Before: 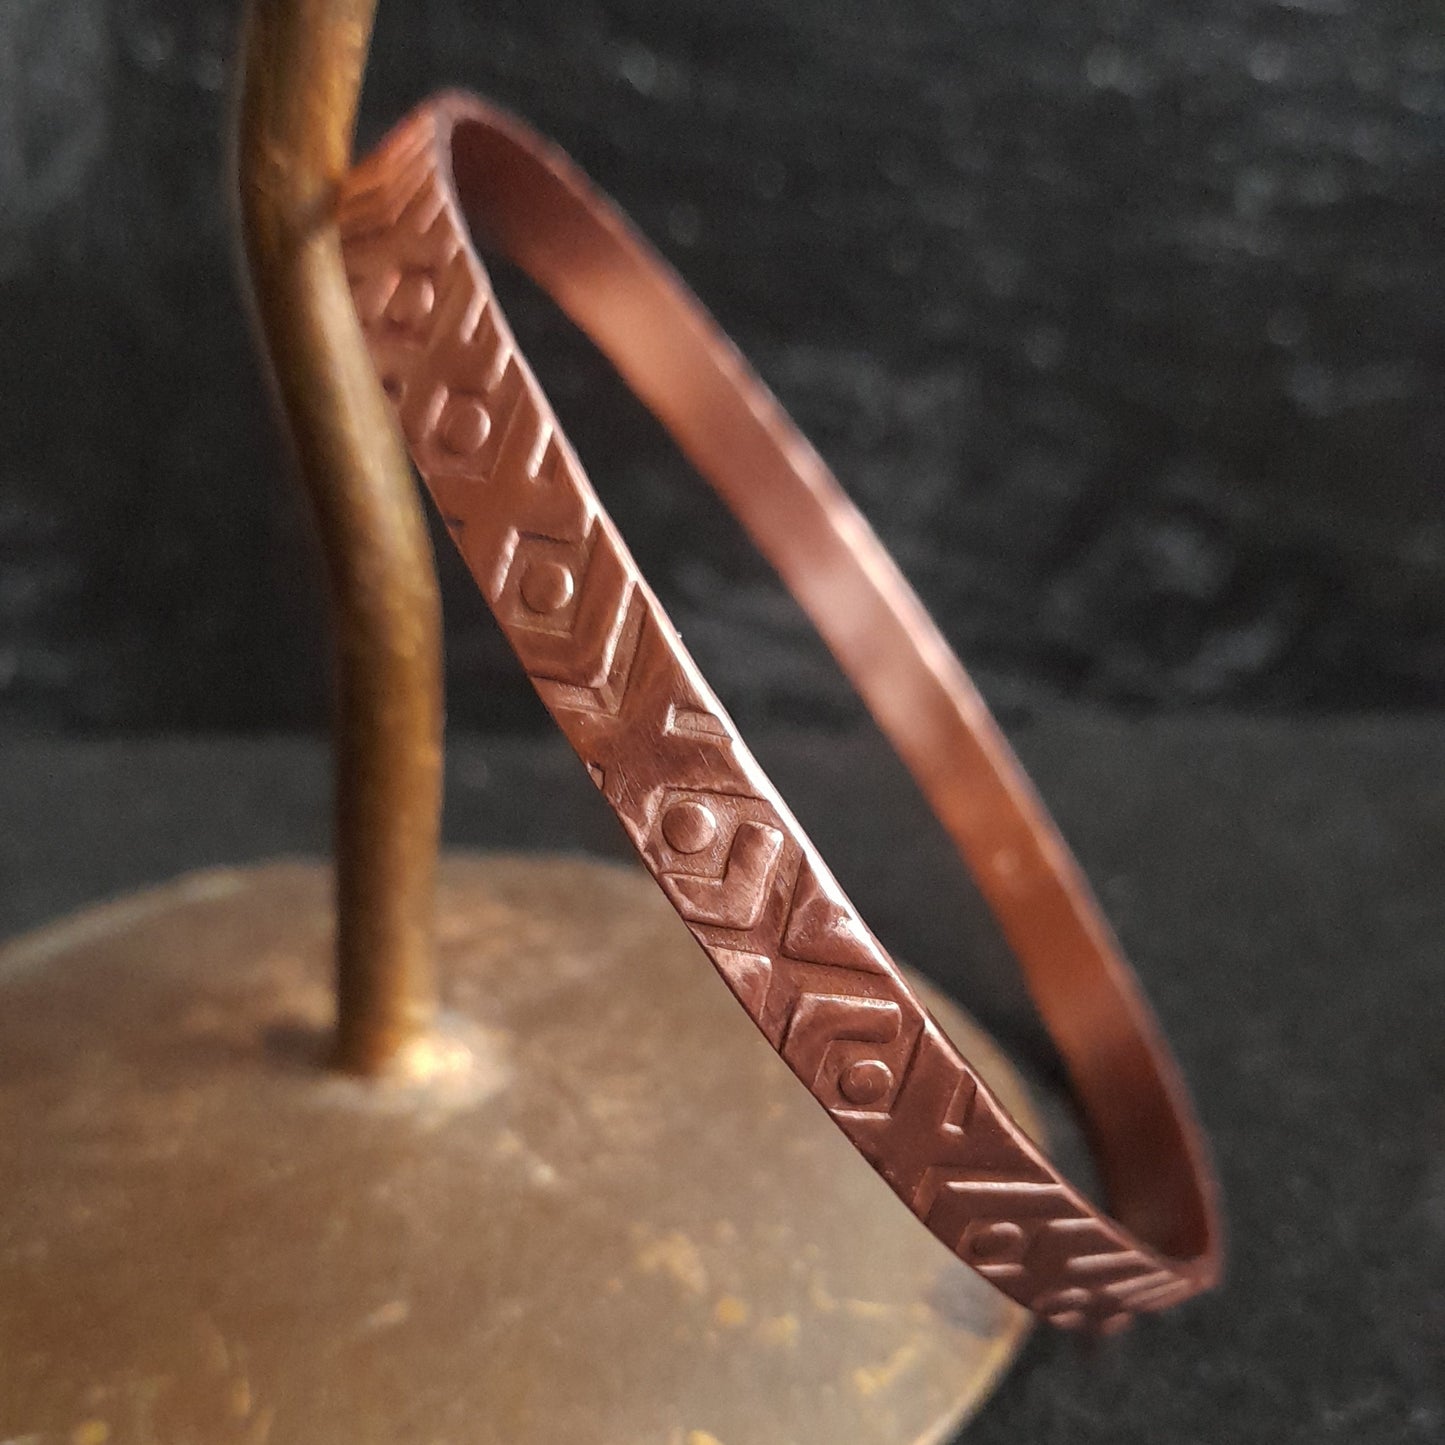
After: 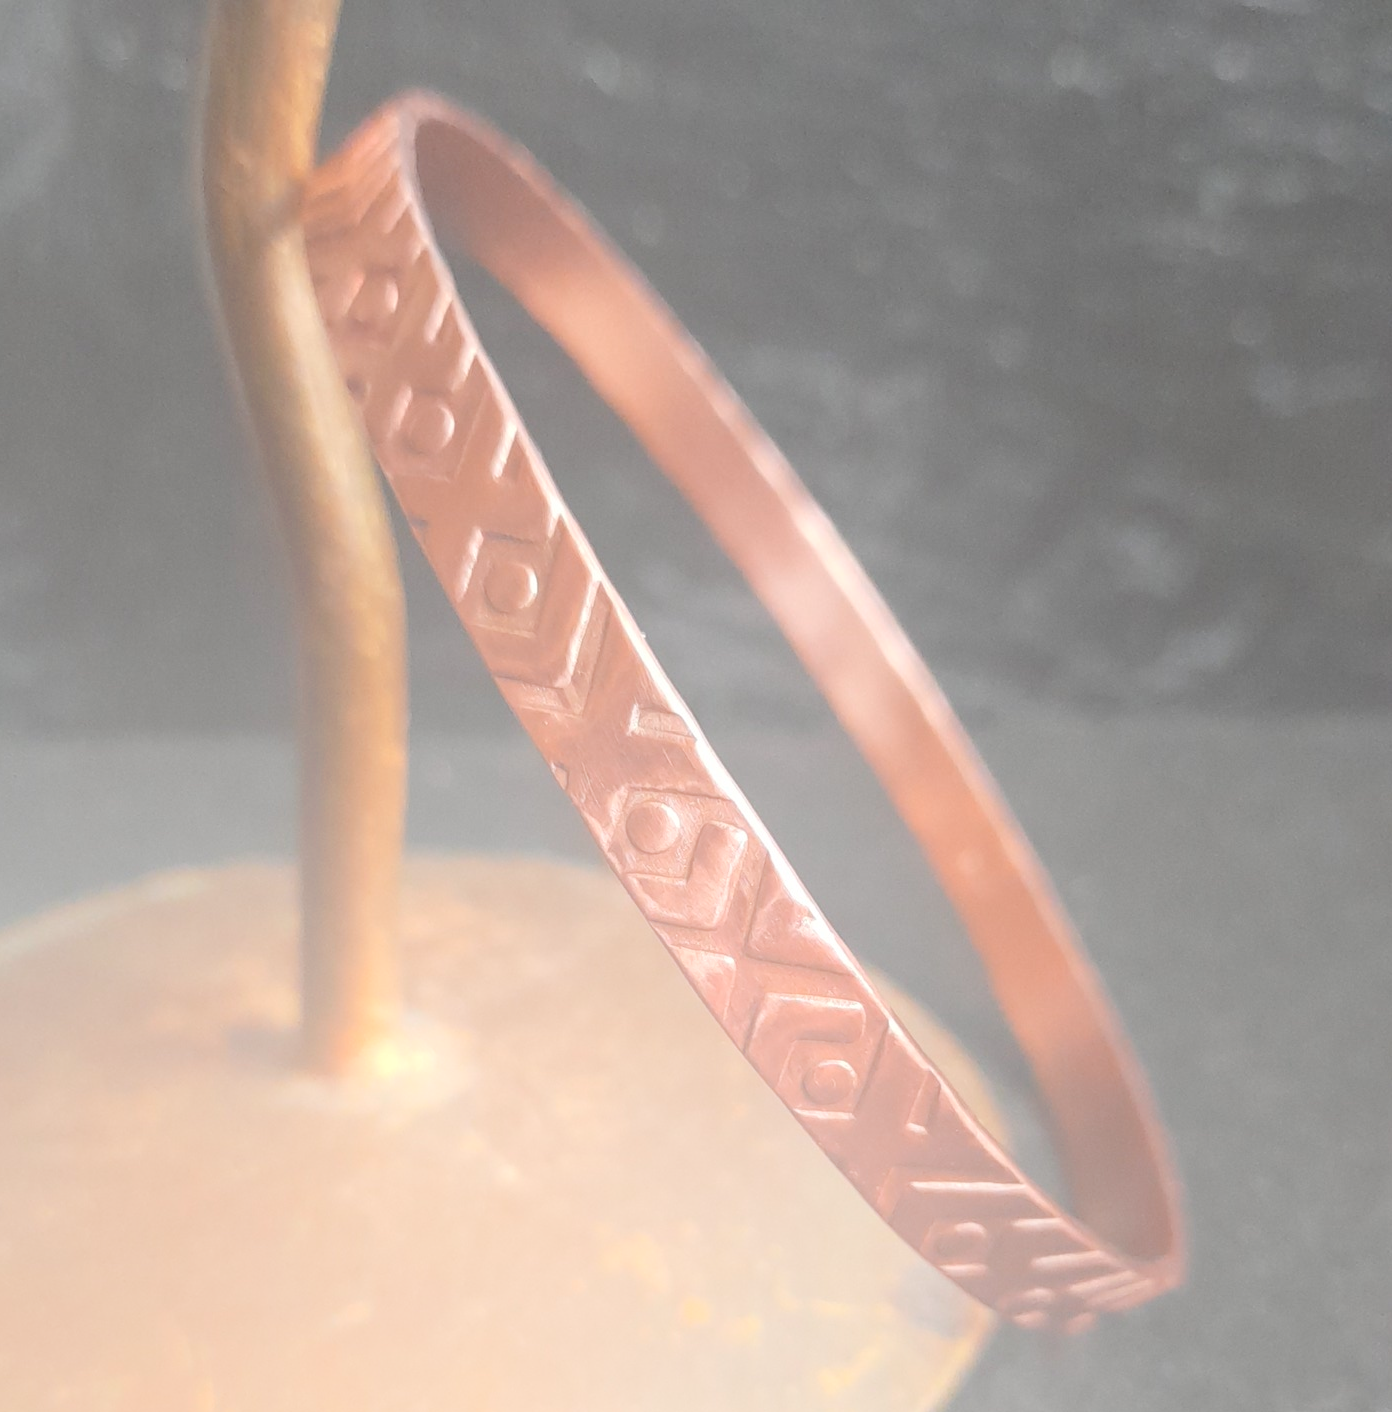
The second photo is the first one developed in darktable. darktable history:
crop and rotate: left 2.536%, right 1.107%, bottom 2.246%
bloom: size 85%, threshold 5%, strength 85%
contrast brightness saturation: contrast 0.06, brightness -0.01, saturation -0.23
